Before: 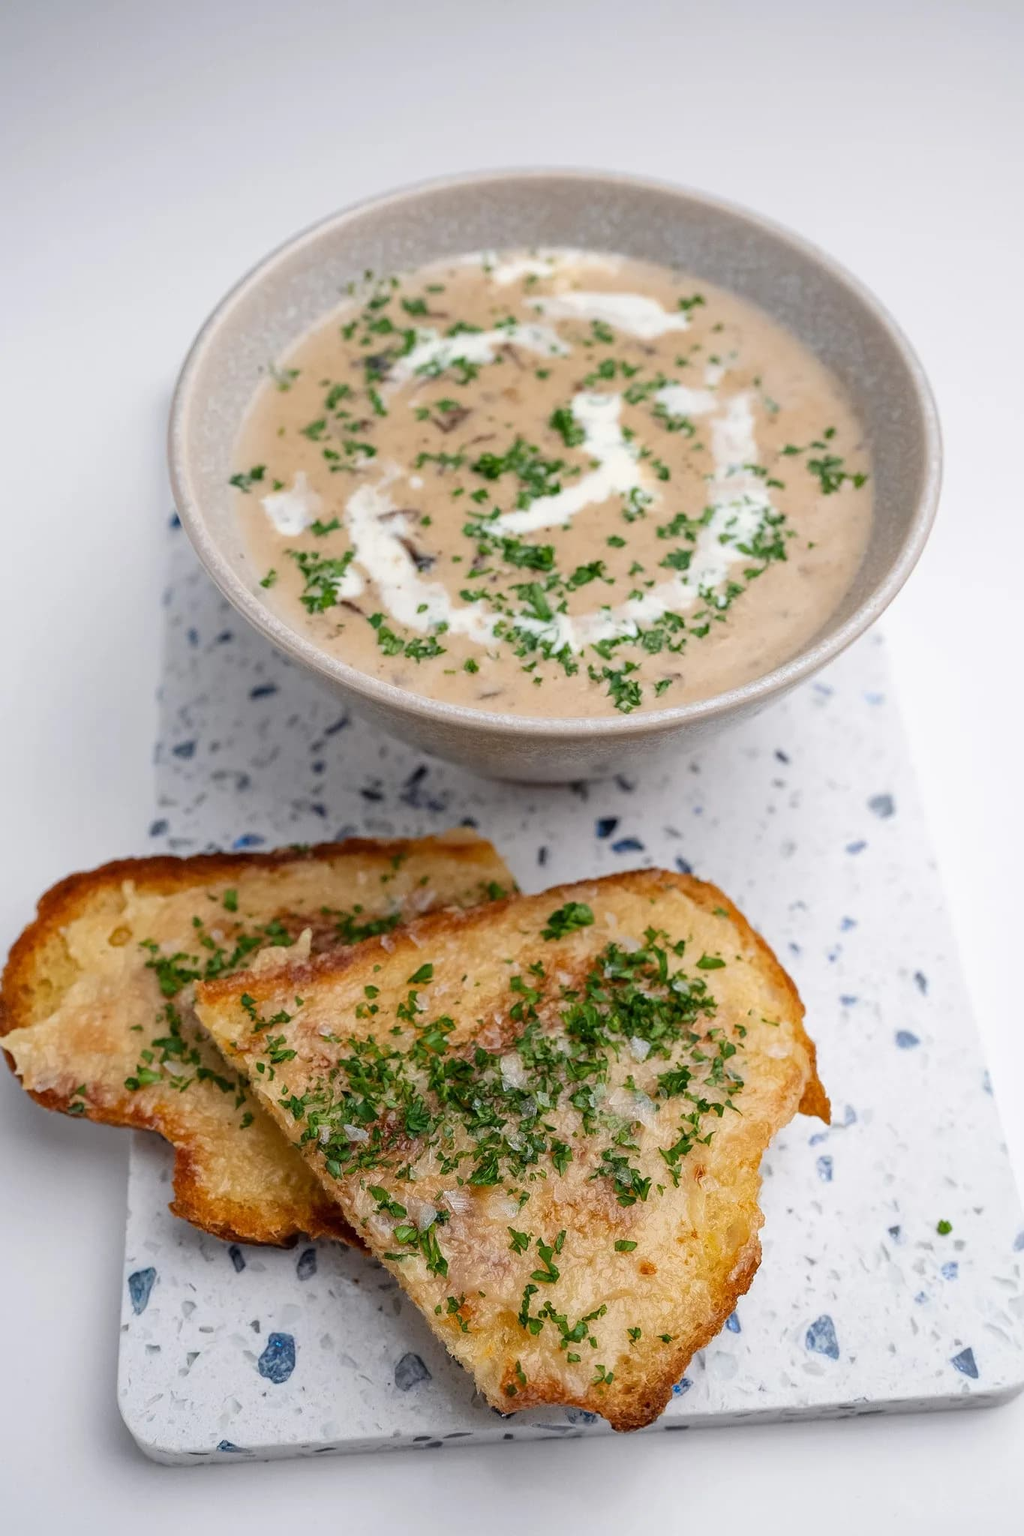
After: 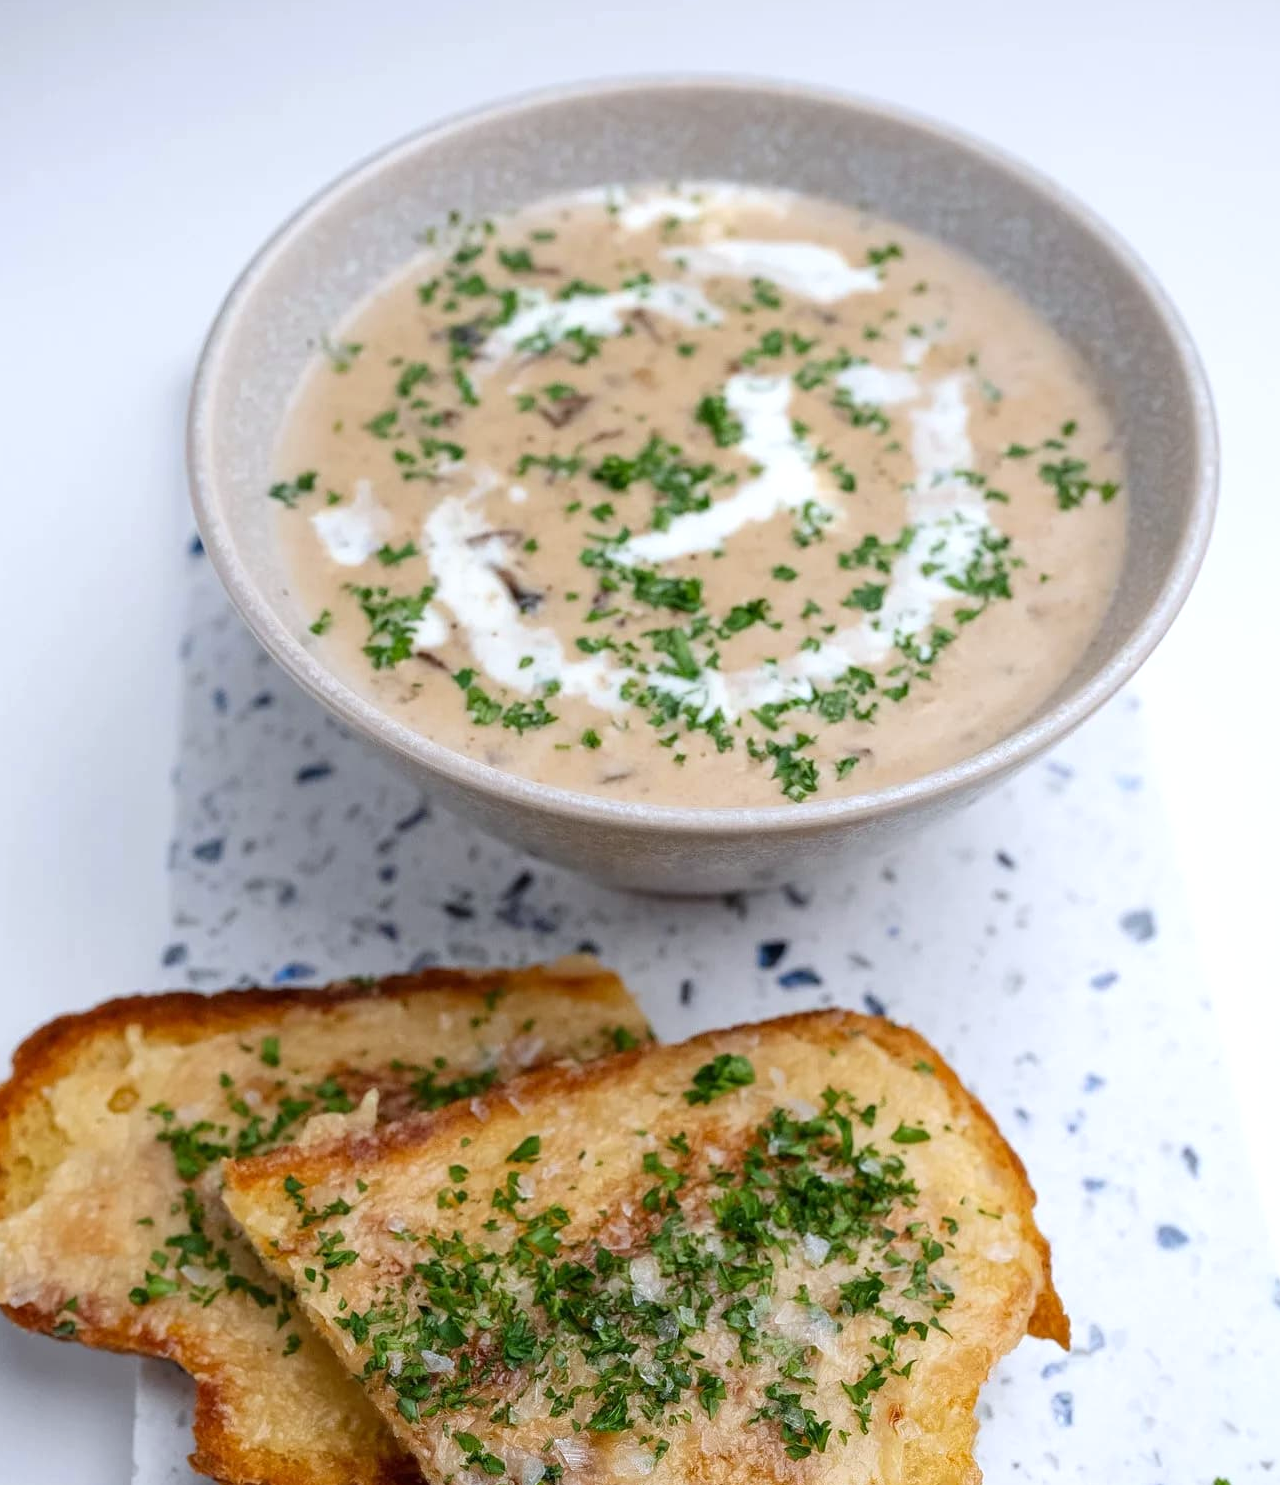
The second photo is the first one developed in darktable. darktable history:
crop: left 2.737%, top 7.287%, right 3.421%, bottom 20.179%
levels: levels [0, 0.474, 0.947]
white balance: red 0.967, blue 1.049
